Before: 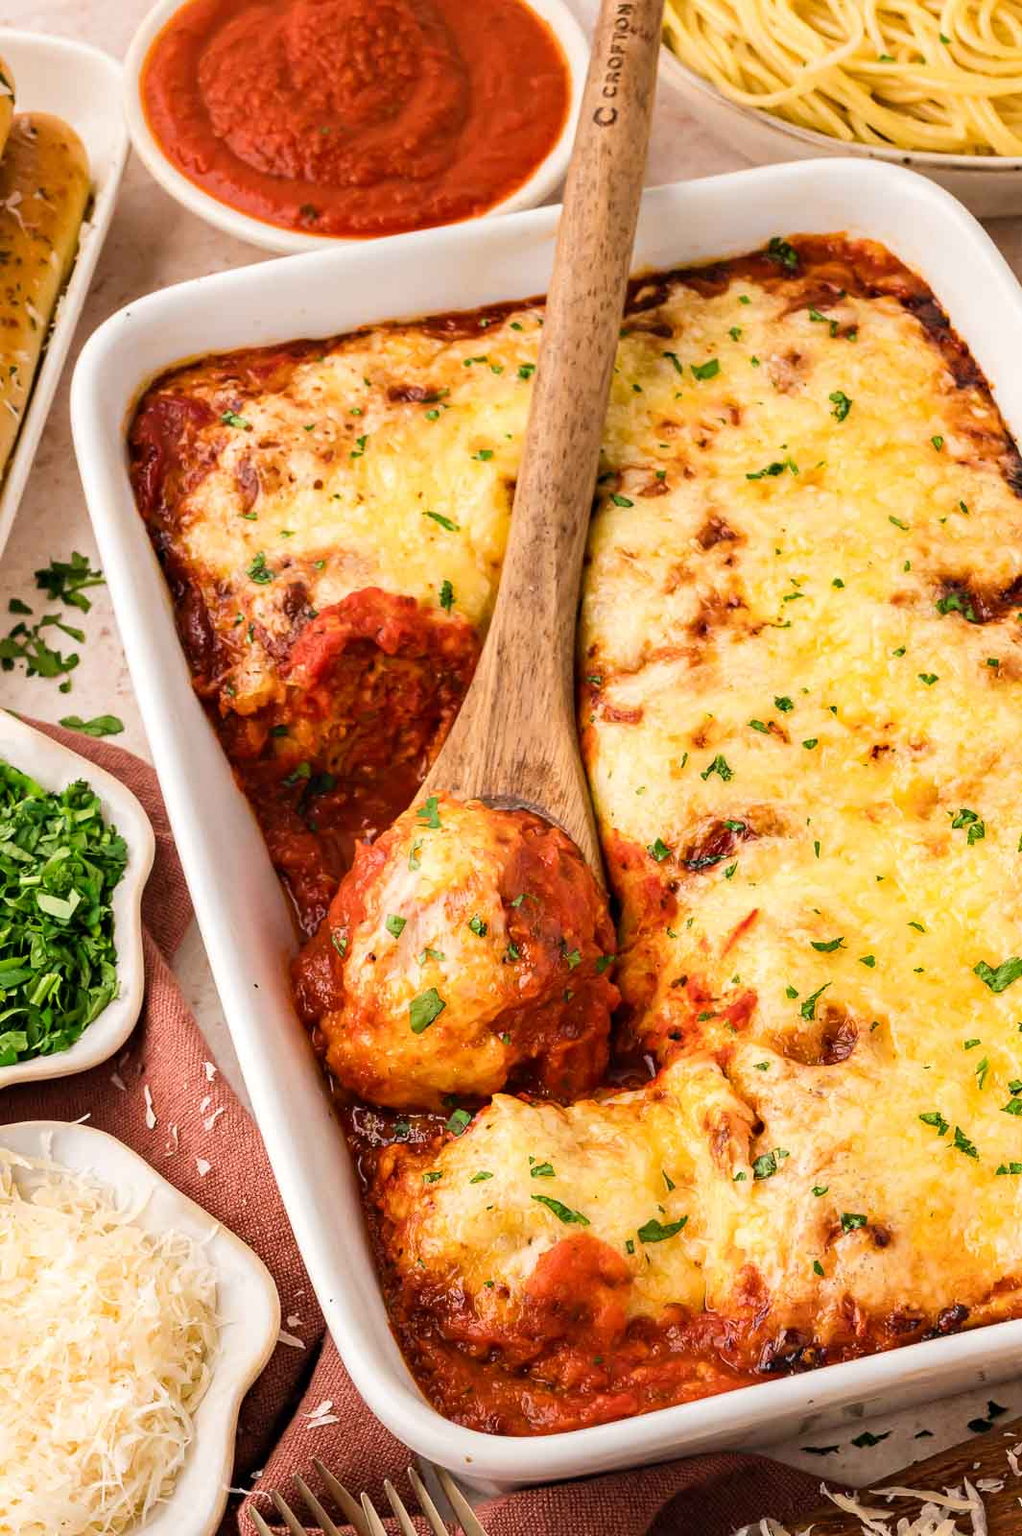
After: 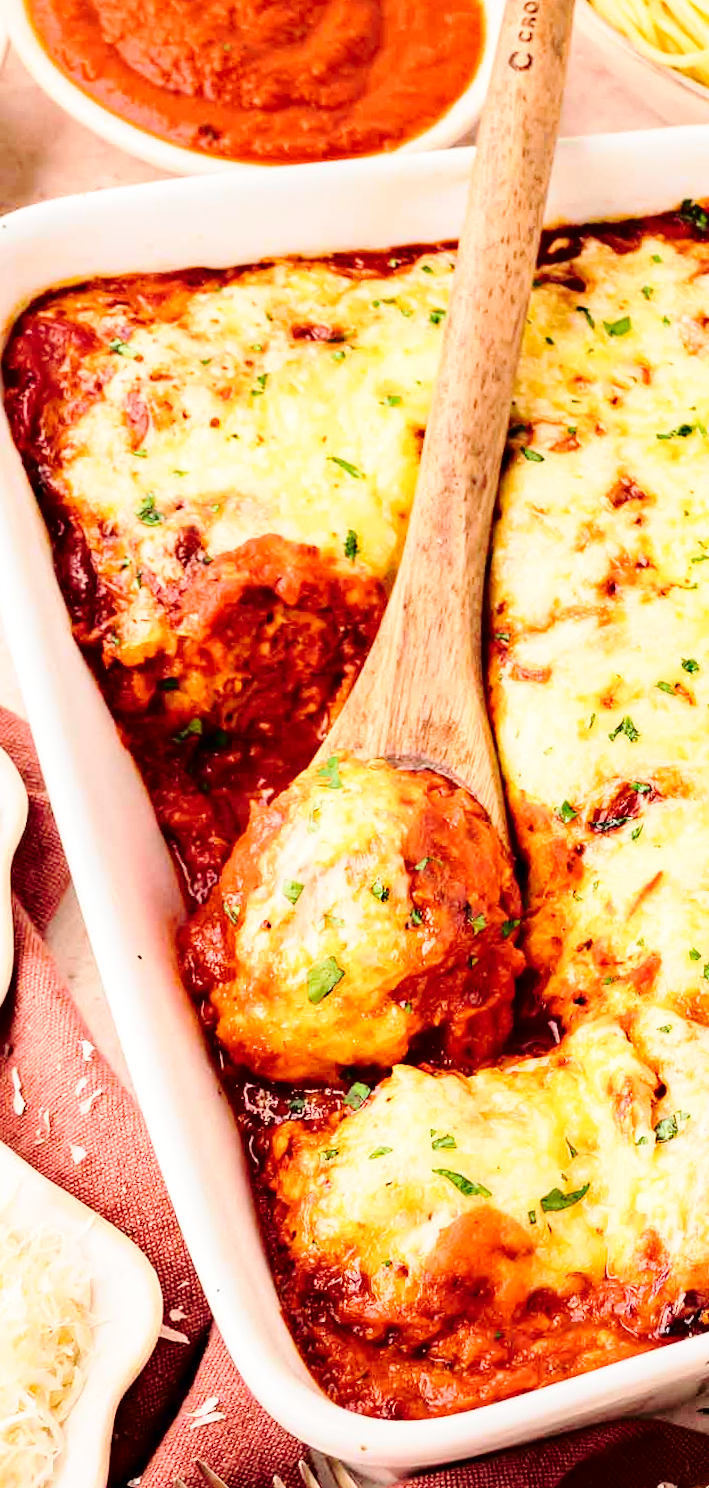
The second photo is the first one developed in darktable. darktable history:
rotate and perspective: rotation 0.679°, lens shift (horizontal) 0.136, crop left 0.009, crop right 0.991, crop top 0.078, crop bottom 0.95
base curve: curves: ch0 [(0, 0) (0.028, 0.03) (0.121, 0.232) (0.46, 0.748) (0.859, 0.968) (1, 1)], preserve colors none
tone curve: curves: ch0 [(0.003, 0) (0.066, 0.023) (0.149, 0.094) (0.264, 0.238) (0.395, 0.421) (0.517, 0.56) (0.688, 0.743) (0.813, 0.846) (1, 1)]; ch1 [(0, 0) (0.164, 0.115) (0.337, 0.332) (0.39, 0.398) (0.464, 0.461) (0.501, 0.5) (0.521, 0.535) (0.571, 0.588) (0.652, 0.681) (0.733, 0.749) (0.811, 0.796) (1, 1)]; ch2 [(0, 0) (0.337, 0.382) (0.464, 0.476) (0.501, 0.502) (0.527, 0.54) (0.556, 0.567) (0.6, 0.59) (0.687, 0.675) (1, 1)], color space Lab, independent channels, preserve colors none
crop and rotate: left 14.385%, right 18.948%
